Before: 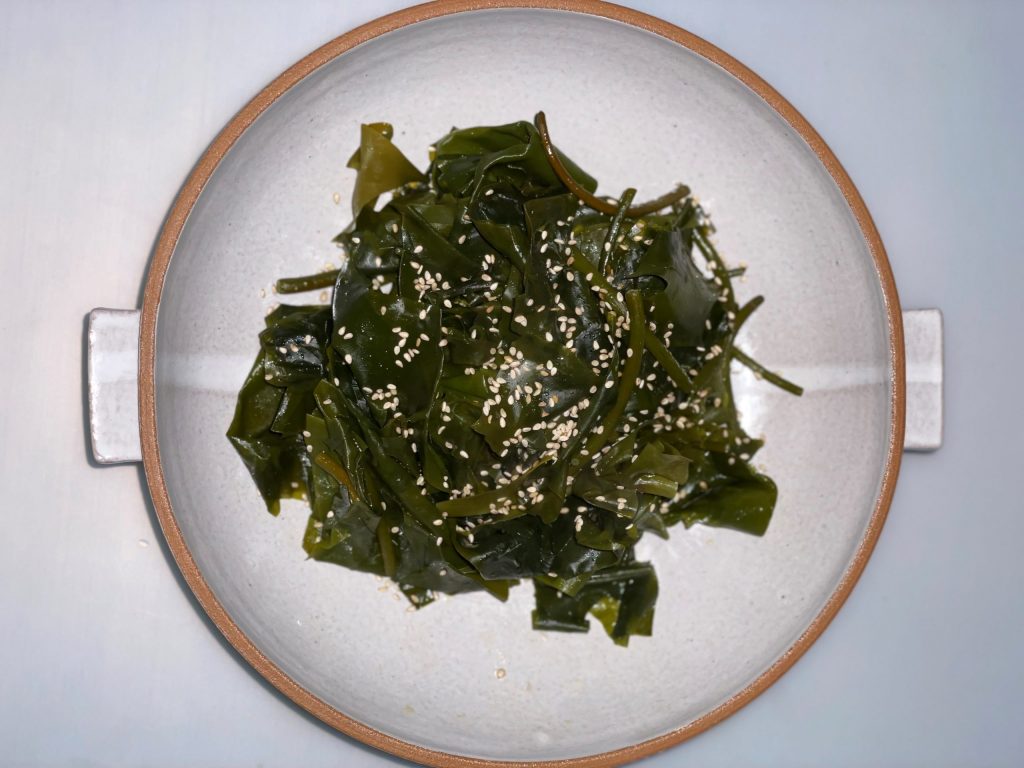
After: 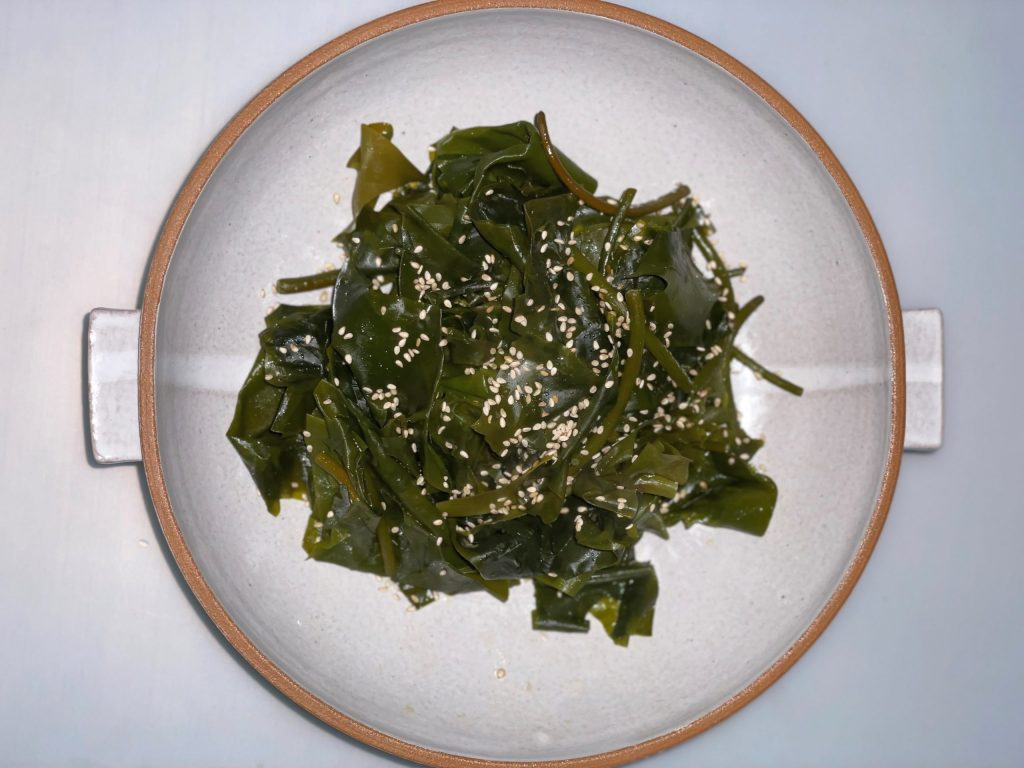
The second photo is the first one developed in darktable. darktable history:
shadows and highlights: shadows 43.38, highlights 7.04
